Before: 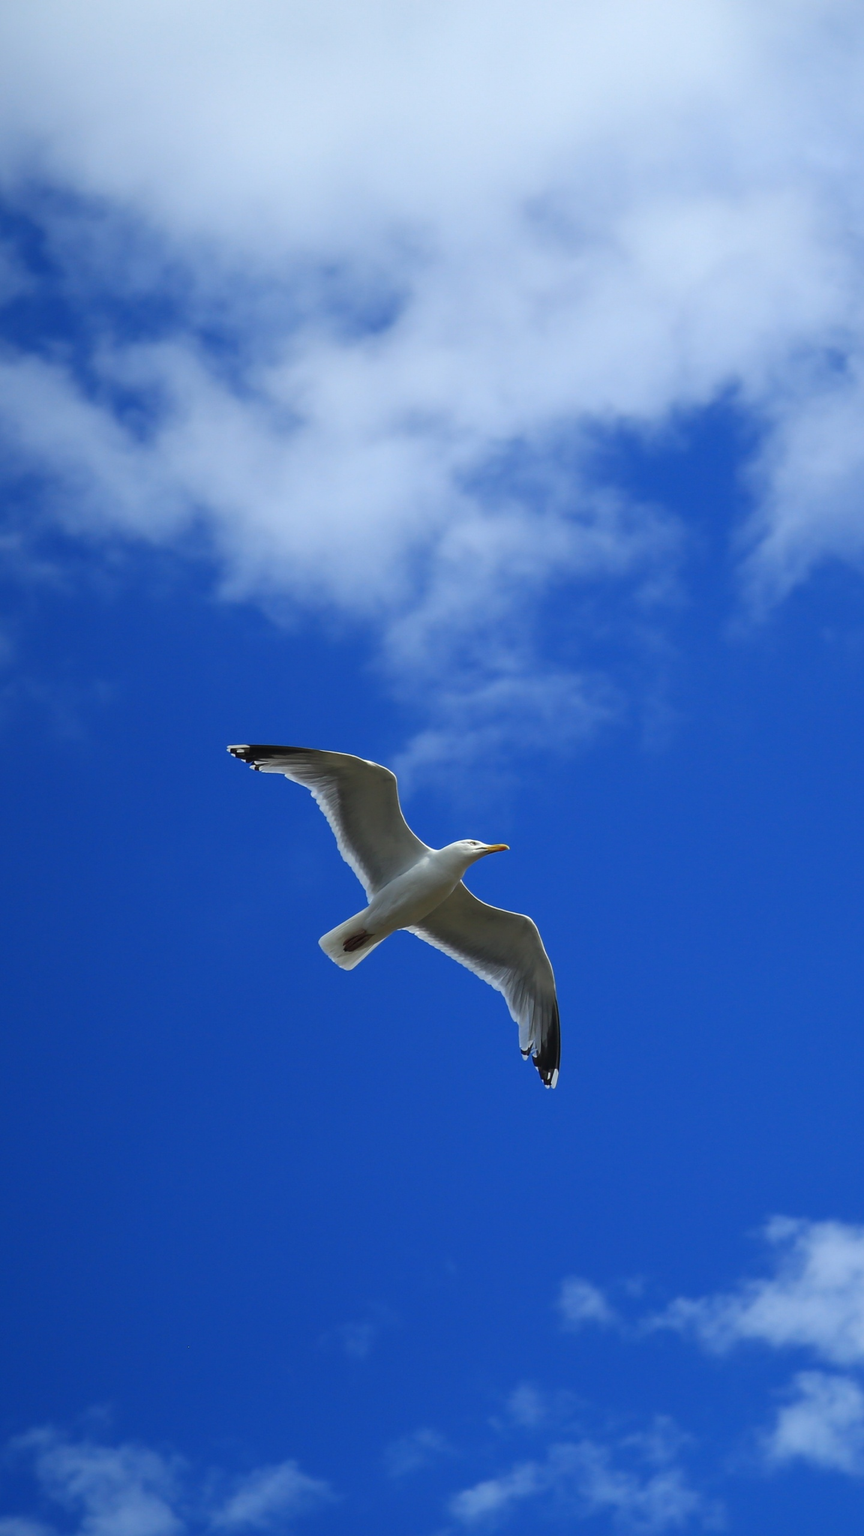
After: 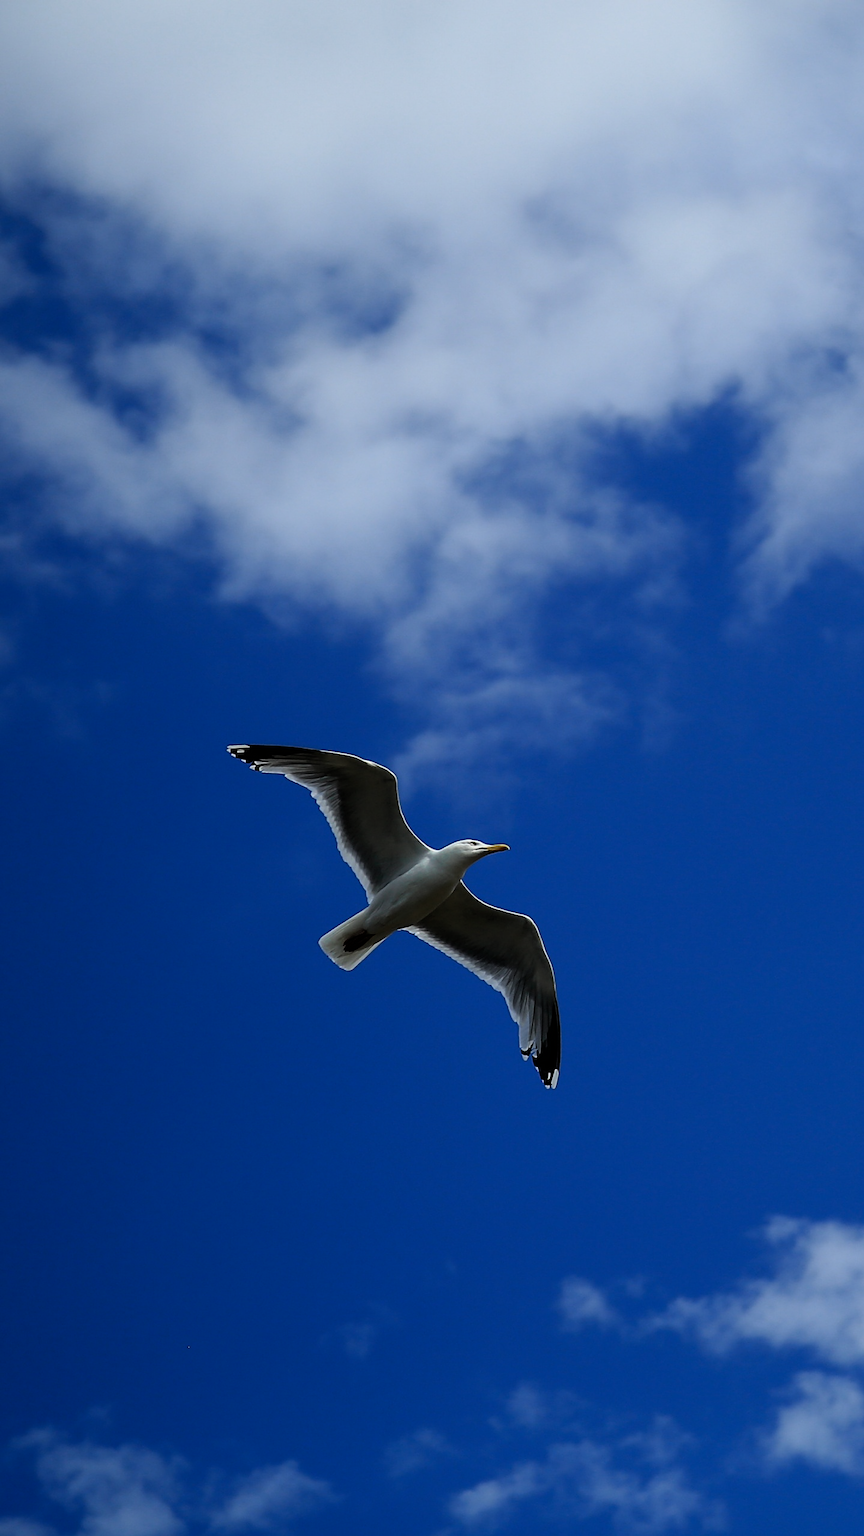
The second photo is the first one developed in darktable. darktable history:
sharpen: amount 0.489
color zones: curves: ch0 [(0.25, 0.5) (0.423, 0.5) (0.443, 0.5) (0.521, 0.756) (0.568, 0.5) (0.576, 0.5) (0.75, 0.5)]; ch1 [(0.25, 0.5) (0.423, 0.5) (0.443, 0.5) (0.539, 0.873) (0.624, 0.565) (0.631, 0.5) (0.75, 0.5)]
filmic rgb: black relative exposure -6.43 EV, white relative exposure 2.43 EV, threshold 5.94 EV, target white luminance 99.924%, hardness 5.28, latitude 0.437%, contrast 1.418, highlights saturation mix 2.48%, enable highlight reconstruction true
exposure: black level correction 0.009, exposure -0.67 EV, compensate exposure bias true, compensate highlight preservation false
